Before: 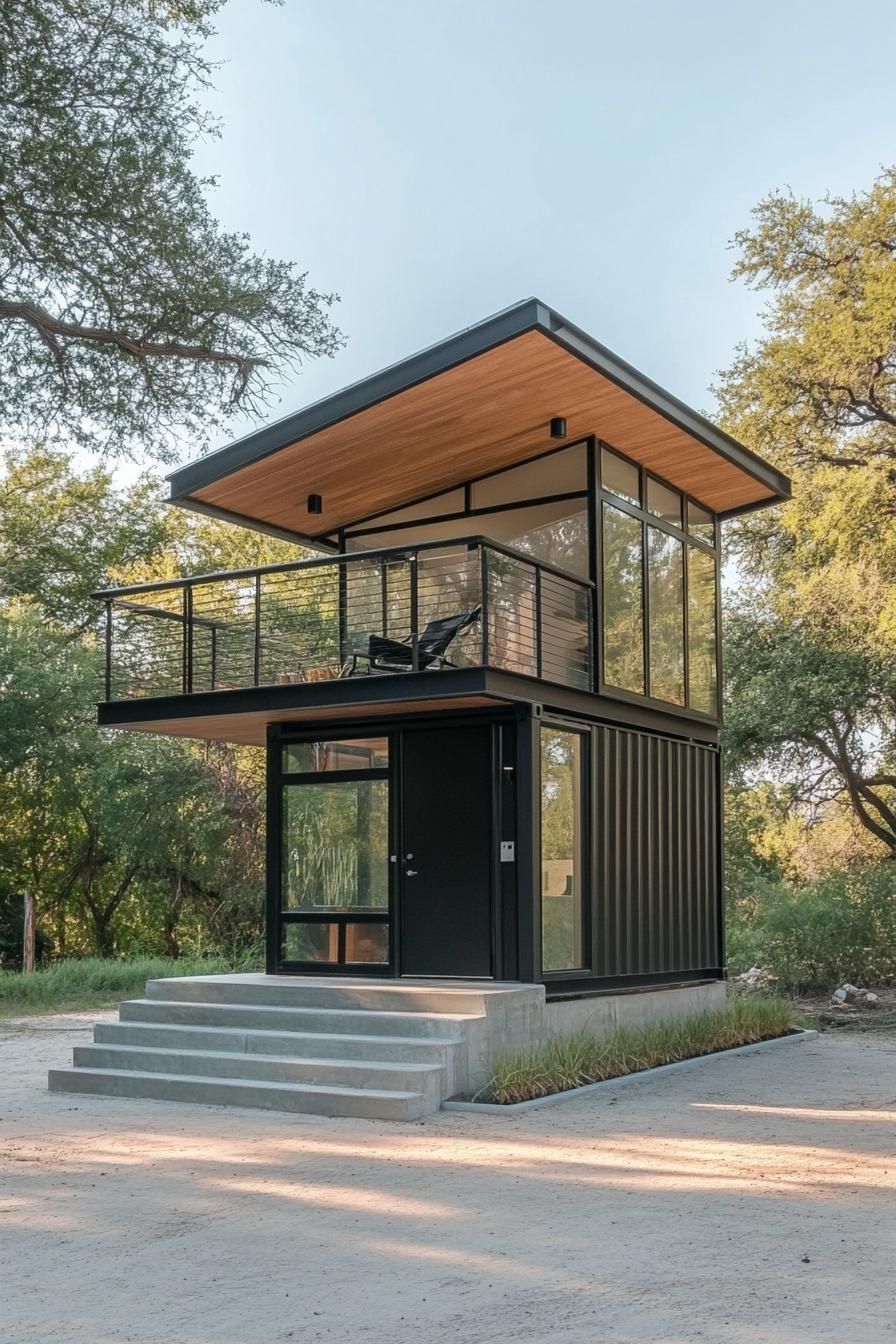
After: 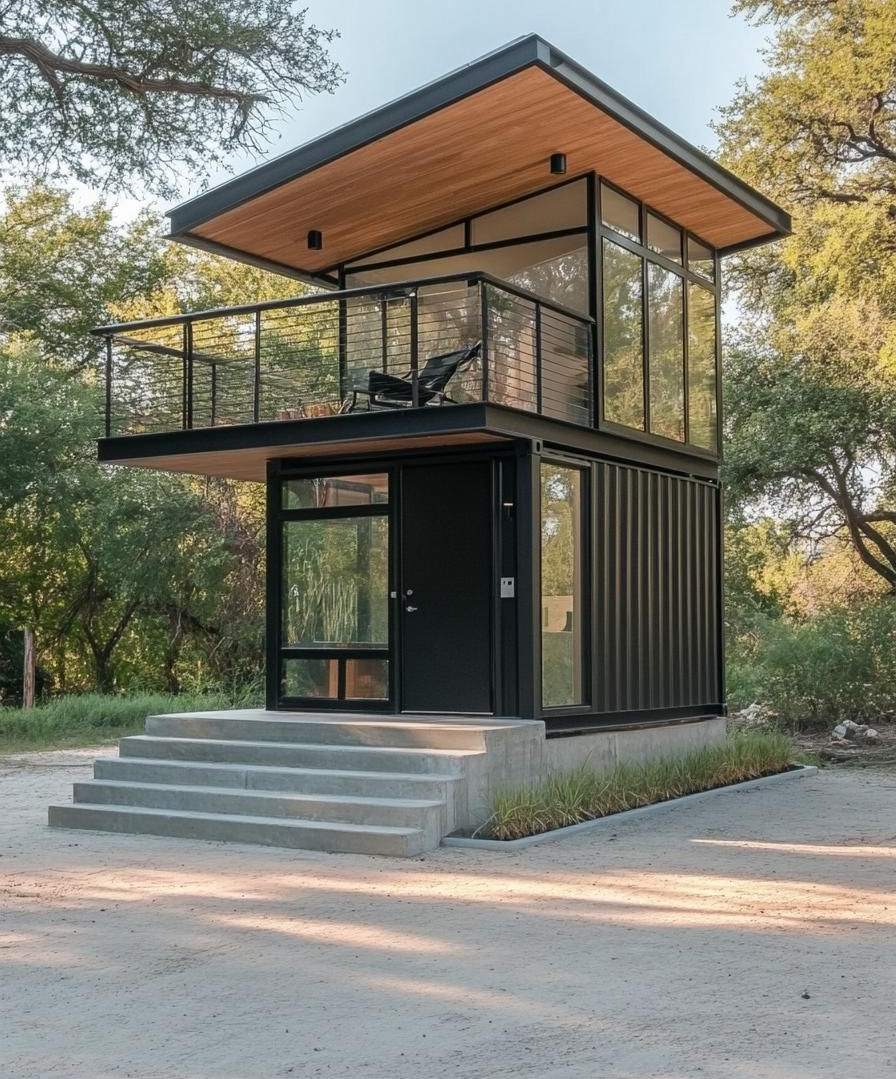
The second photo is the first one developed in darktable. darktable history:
crop and rotate: top 19.68%
